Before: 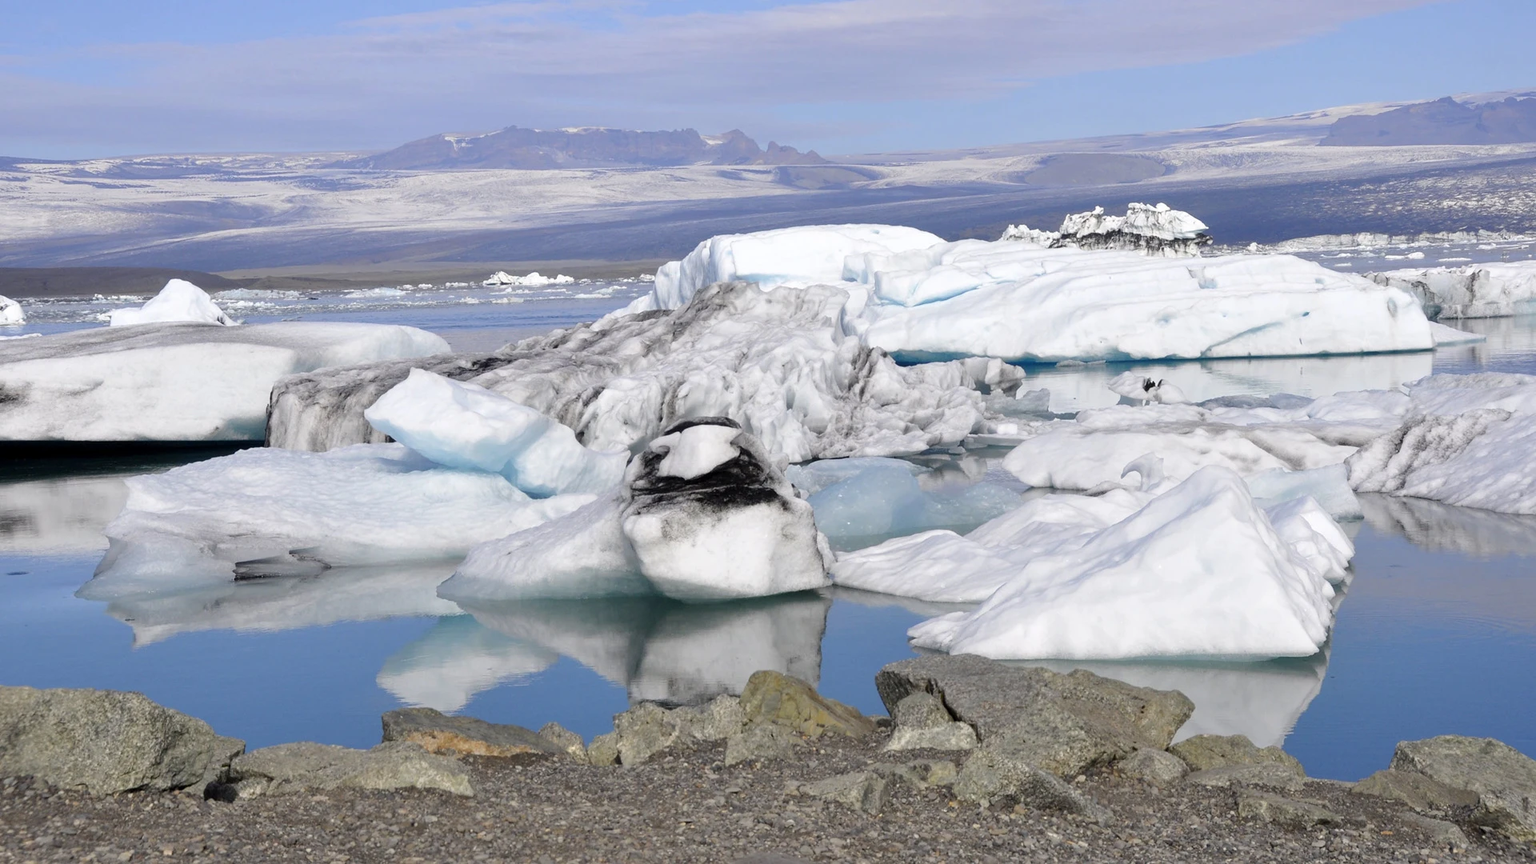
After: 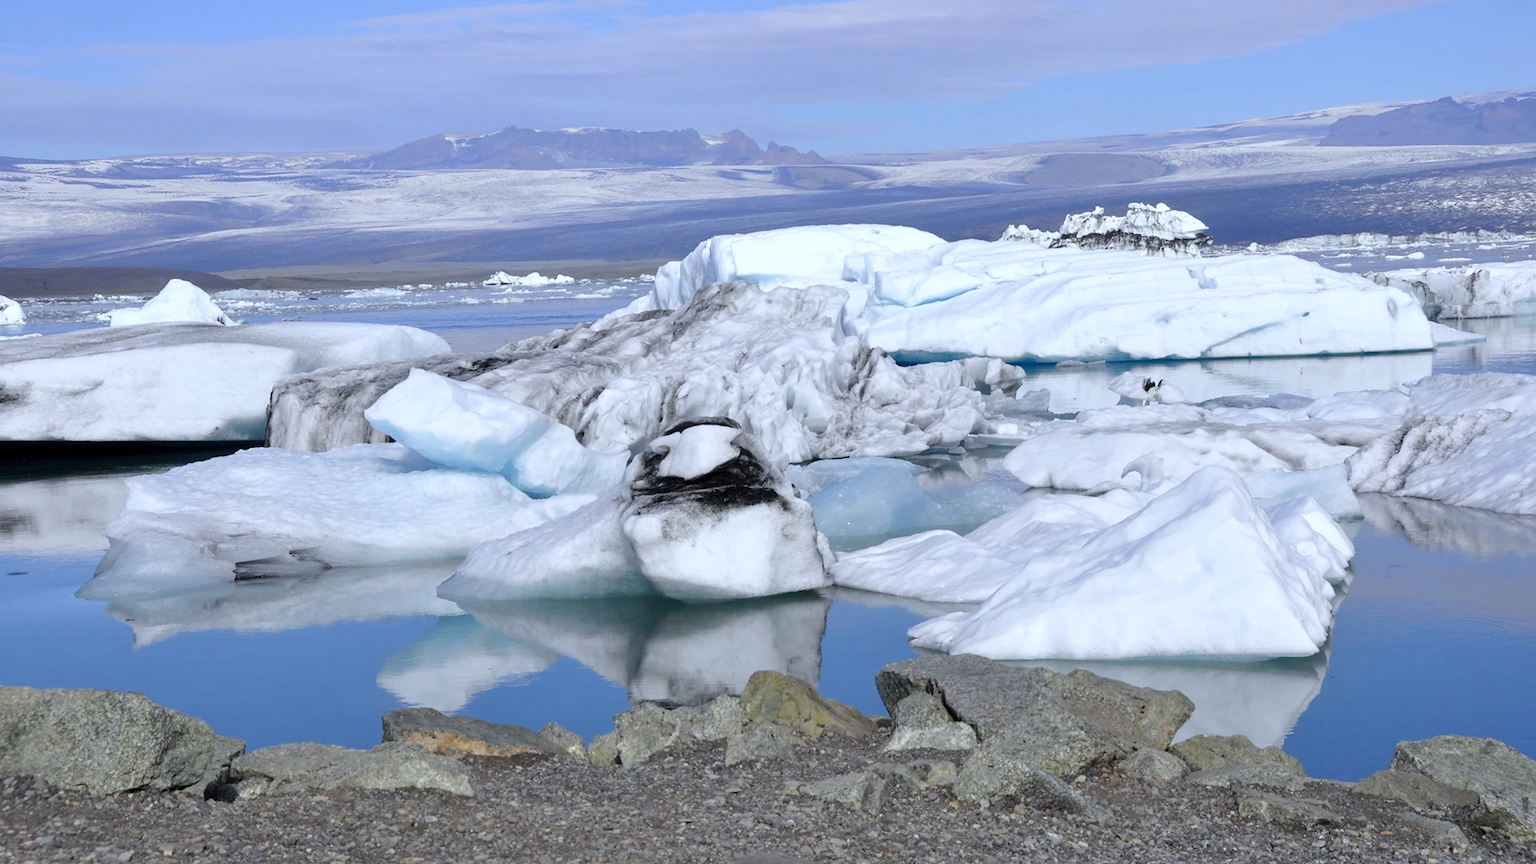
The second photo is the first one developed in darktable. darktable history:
color calibration: x 0.367, y 0.376, temperature 4377.63 K
